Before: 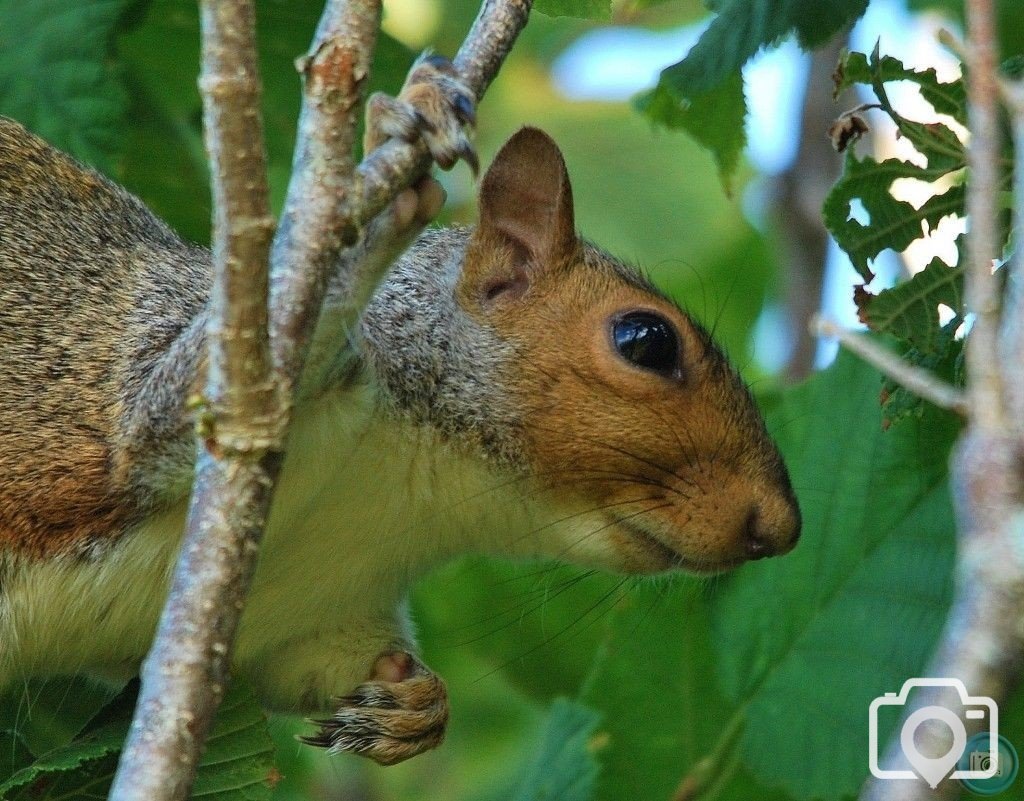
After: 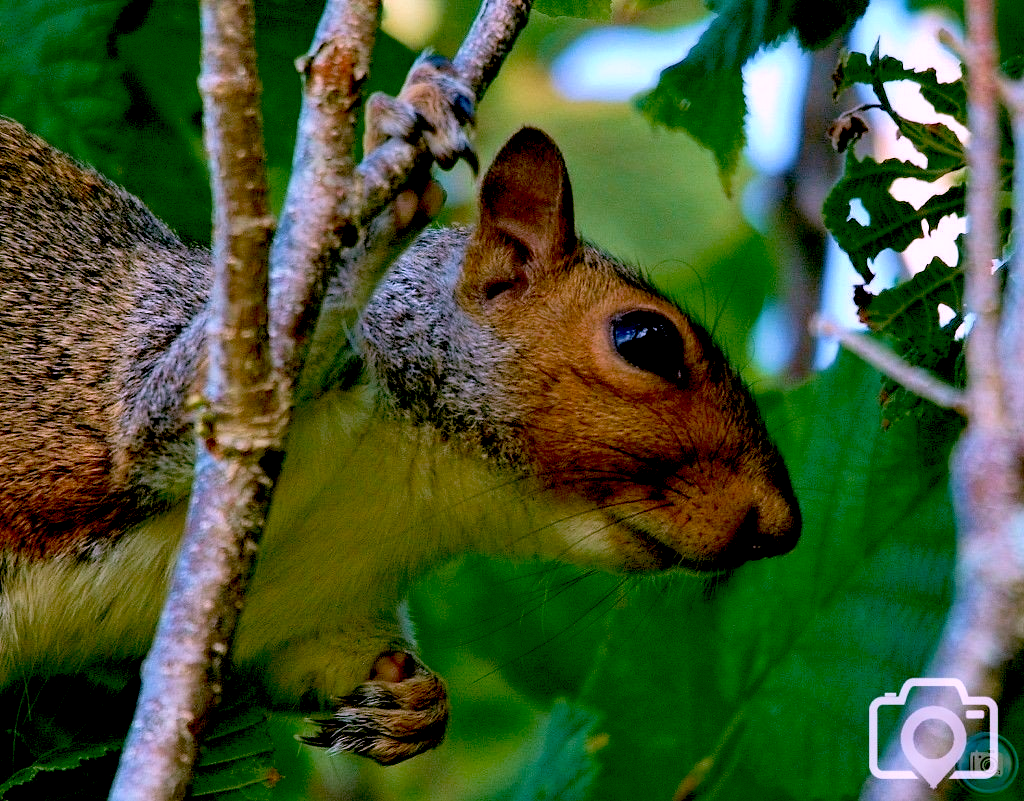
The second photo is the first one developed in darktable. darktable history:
exposure: black level correction 0.048, exposure 0.012 EV, compensate exposure bias true, compensate highlight preservation false
velvia: on, module defaults
color correction: highlights a* 15.73, highlights b* -20.79
